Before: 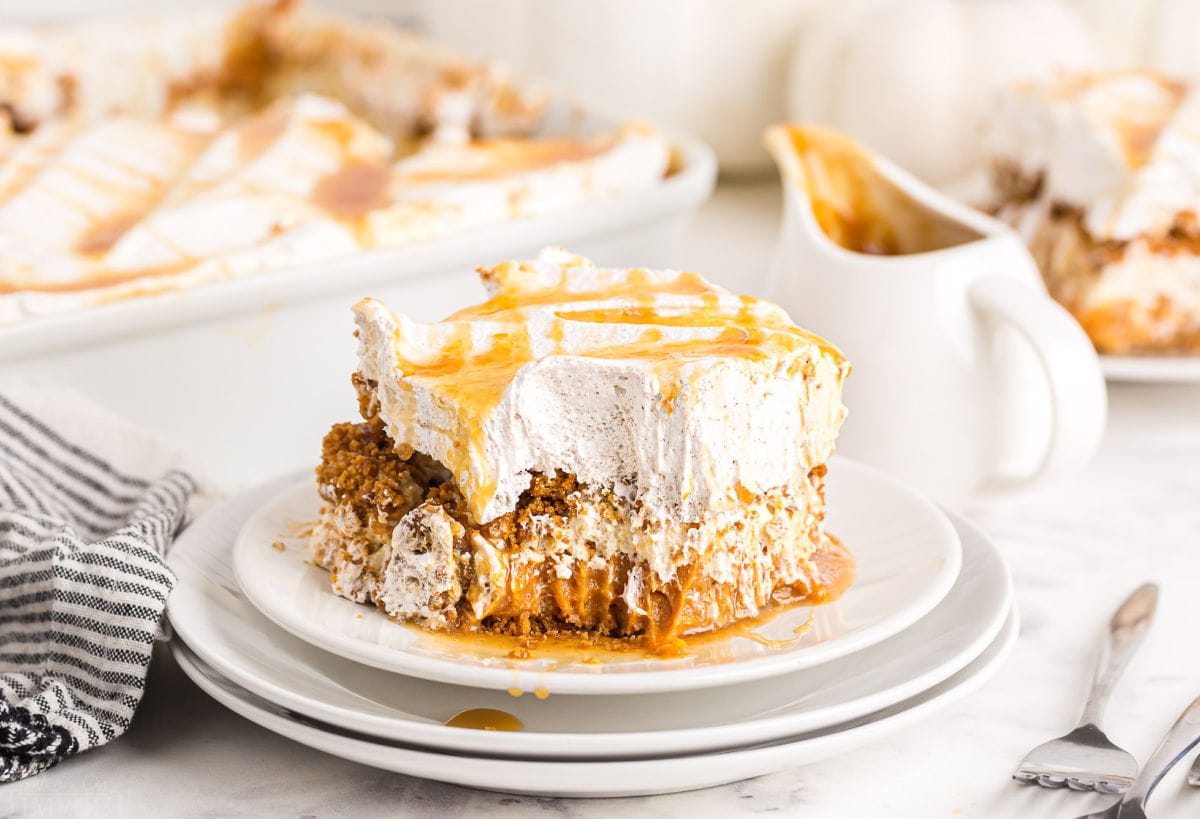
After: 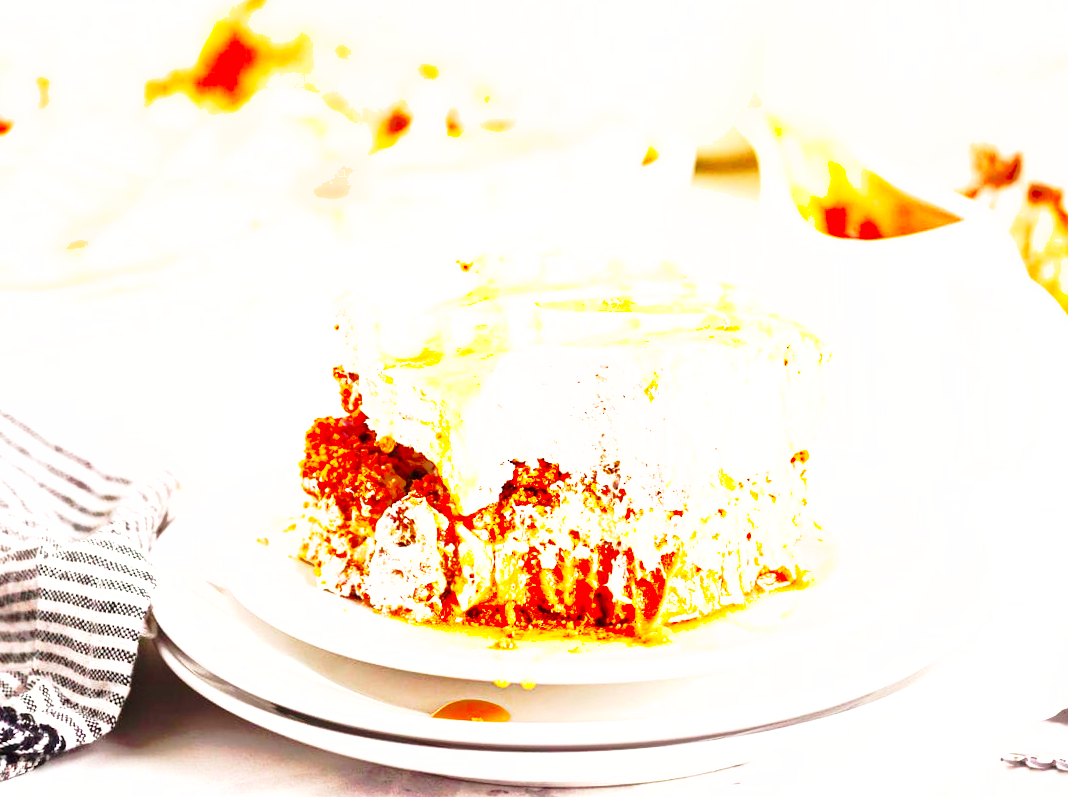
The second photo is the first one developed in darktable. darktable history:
exposure: black level correction 0, exposure 0.5 EV, compensate exposure bias true, compensate highlight preservation false
color contrast: green-magenta contrast 1.73, blue-yellow contrast 1.15
crop and rotate: left 1.088%, right 8.807%
tone equalizer: -8 EV -0.75 EV, -7 EV -0.7 EV, -6 EV -0.6 EV, -5 EV -0.4 EV, -3 EV 0.4 EV, -2 EV 0.6 EV, -1 EV 0.7 EV, +0 EV 0.75 EV, edges refinement/feathering 500, mask exposure compensation -1.57 EV, preserve details no
contrast brightness saturation: saturation 0.5
rotate and perspective: rotation -1°, crop left 0.011, crop right 0.989, crop top 0.025, crop bottom 0.975
shadows and highlights: on, module defaults
base curve: curves: ch0 [(0, 0) (0.028, 0.03) (0.121, 0.232) (0.46, 0.748) (0.859, 0.968) (1, 1)], preserve colors none
